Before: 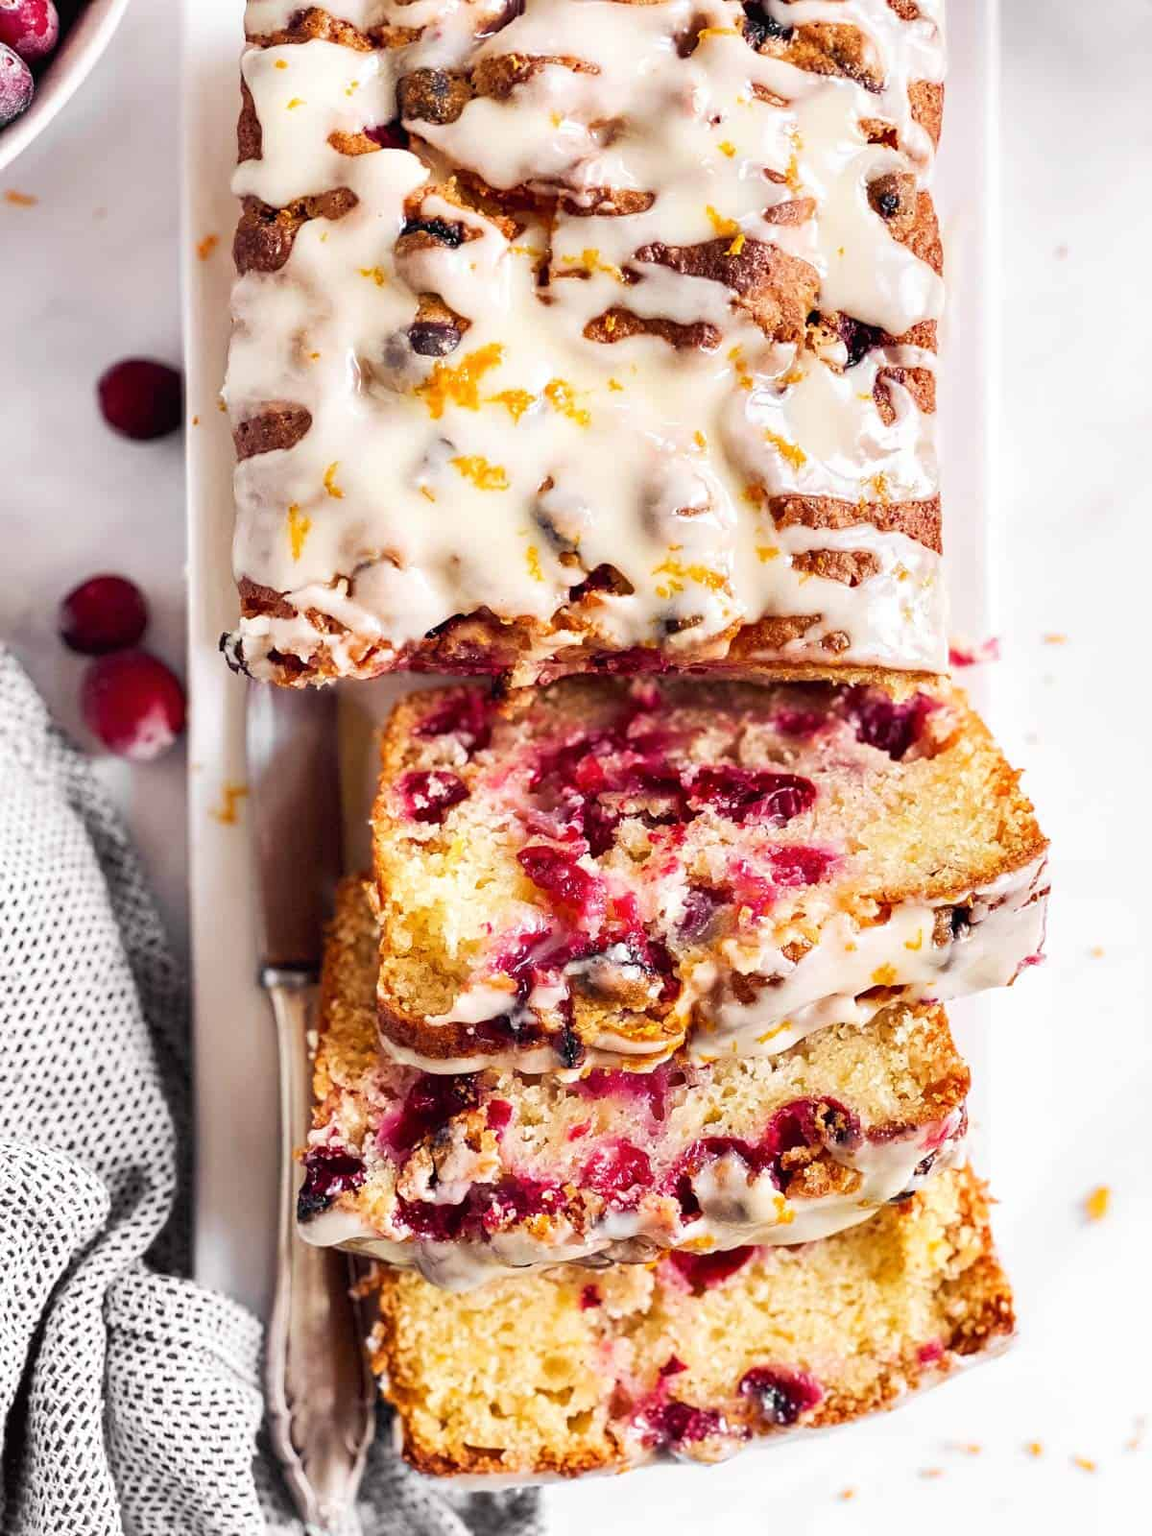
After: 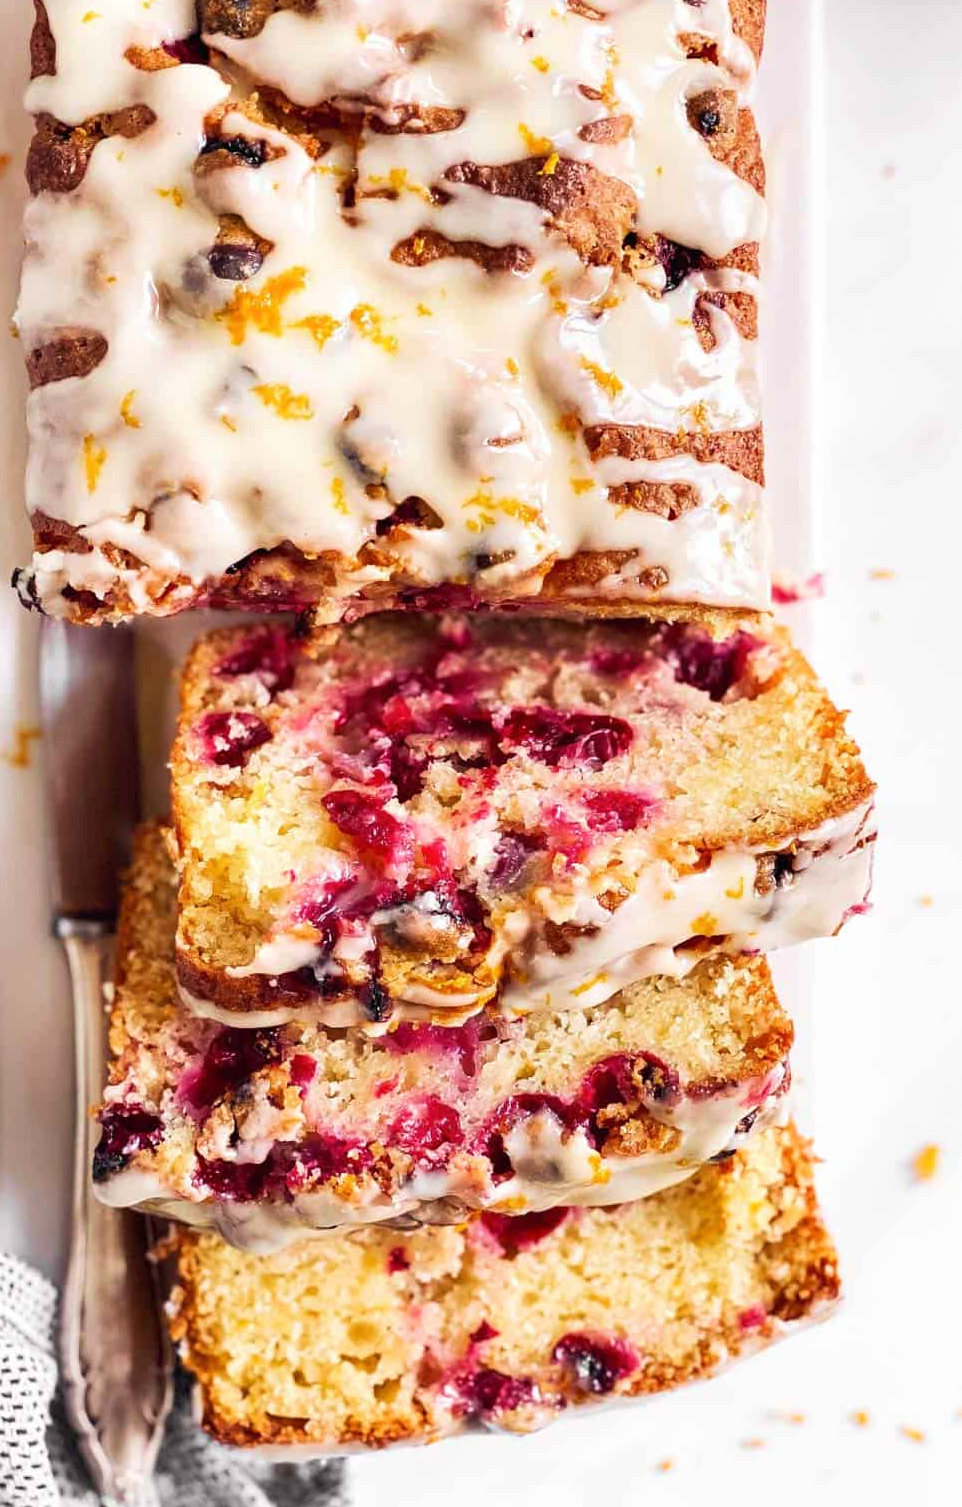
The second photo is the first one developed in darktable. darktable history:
velvia: strength 15.17%
crop and rotate: left 18.161%, top 5.765%, right 1.666%
